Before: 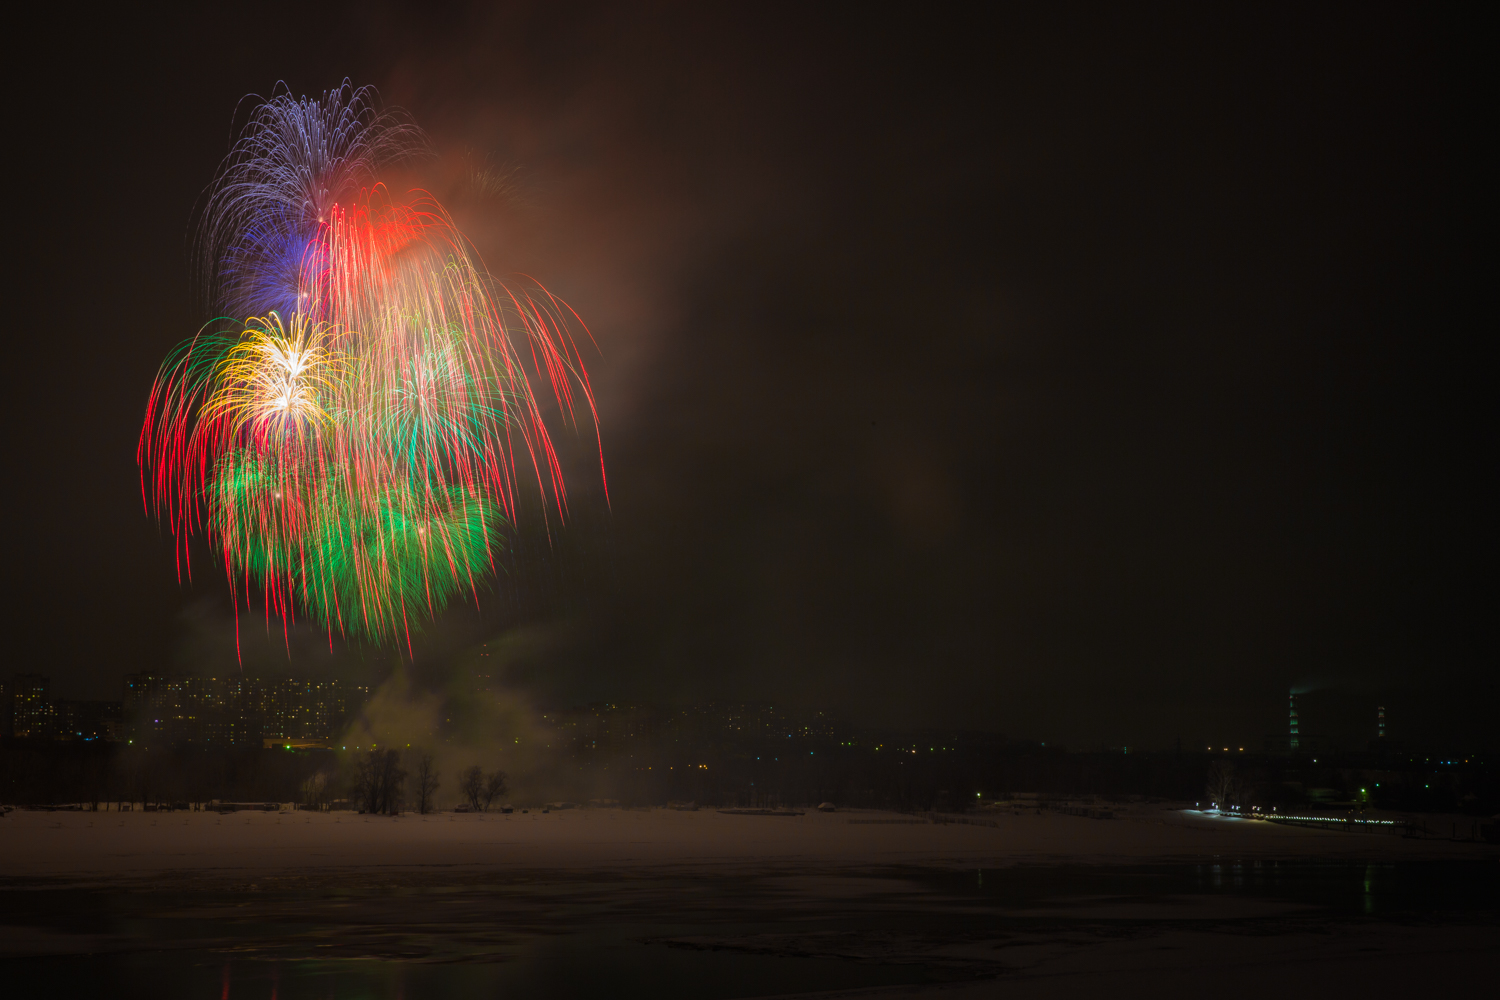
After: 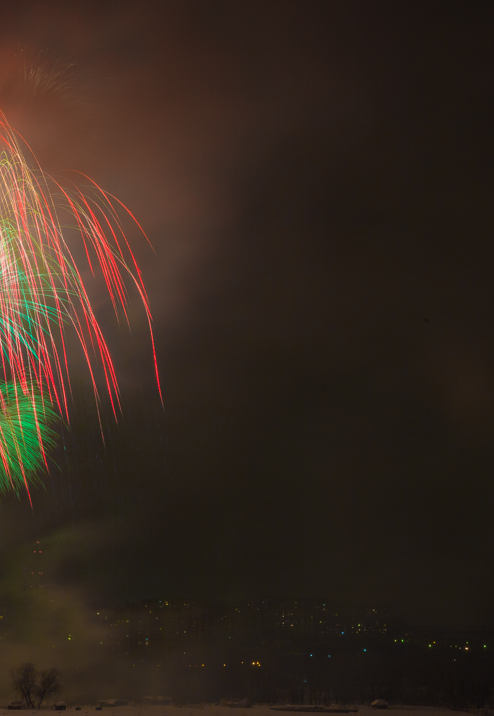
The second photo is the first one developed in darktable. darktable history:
crop and rotate: left 29.922%, top 10.333%, right 37.085%, bottom 18.003%
